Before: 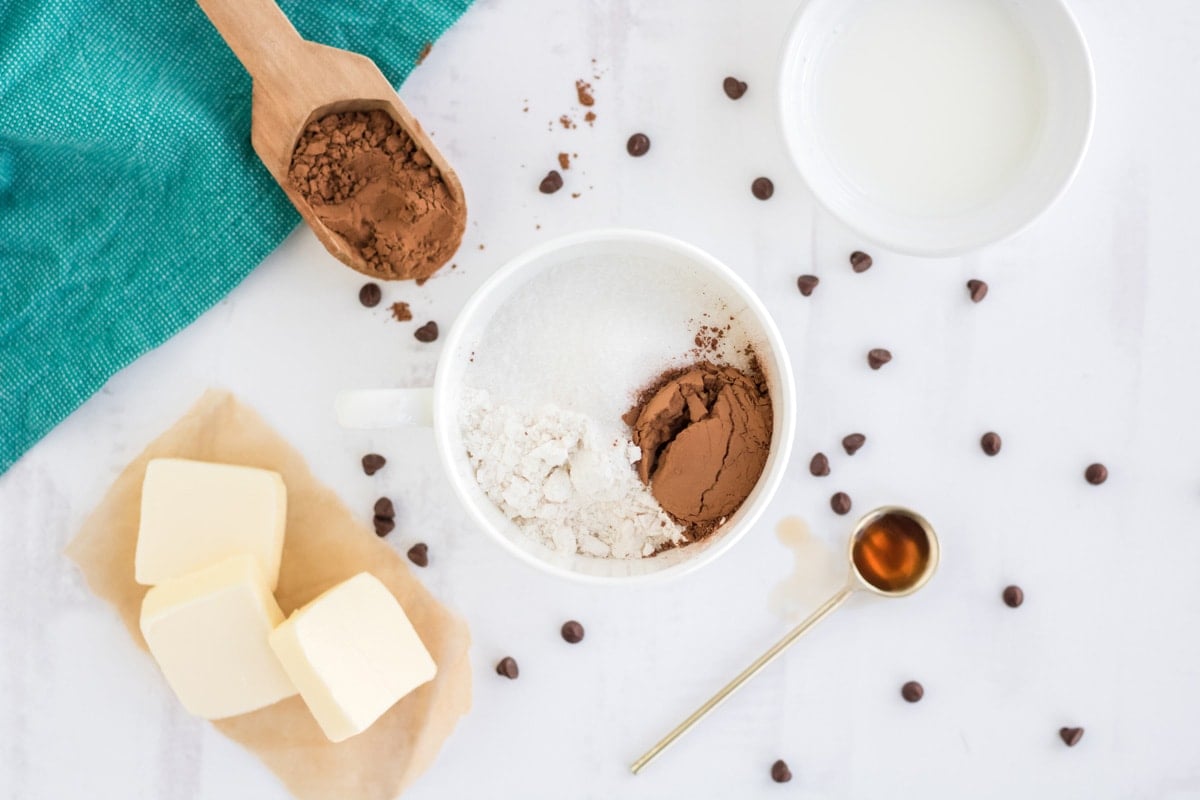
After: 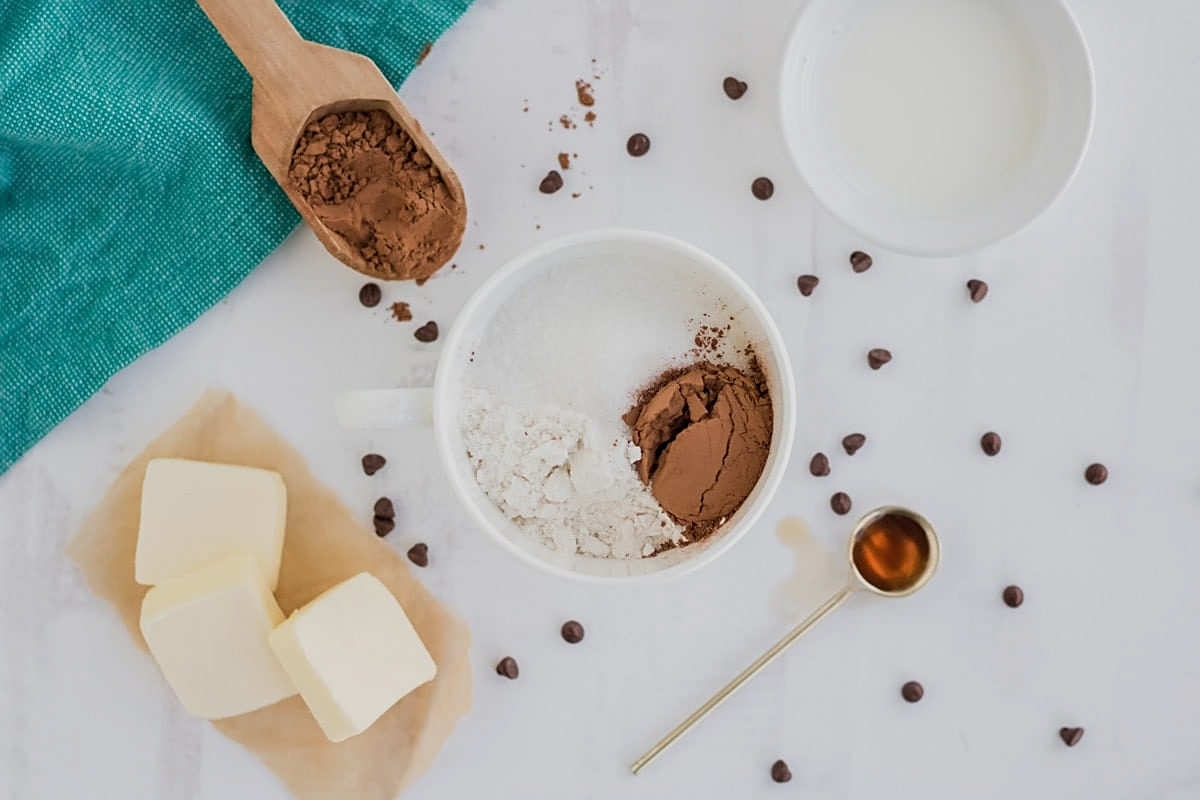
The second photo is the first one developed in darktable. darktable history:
exposure: exposure -0.494 EV, compensate highlight preservation false
sharpen: on, module defaults
